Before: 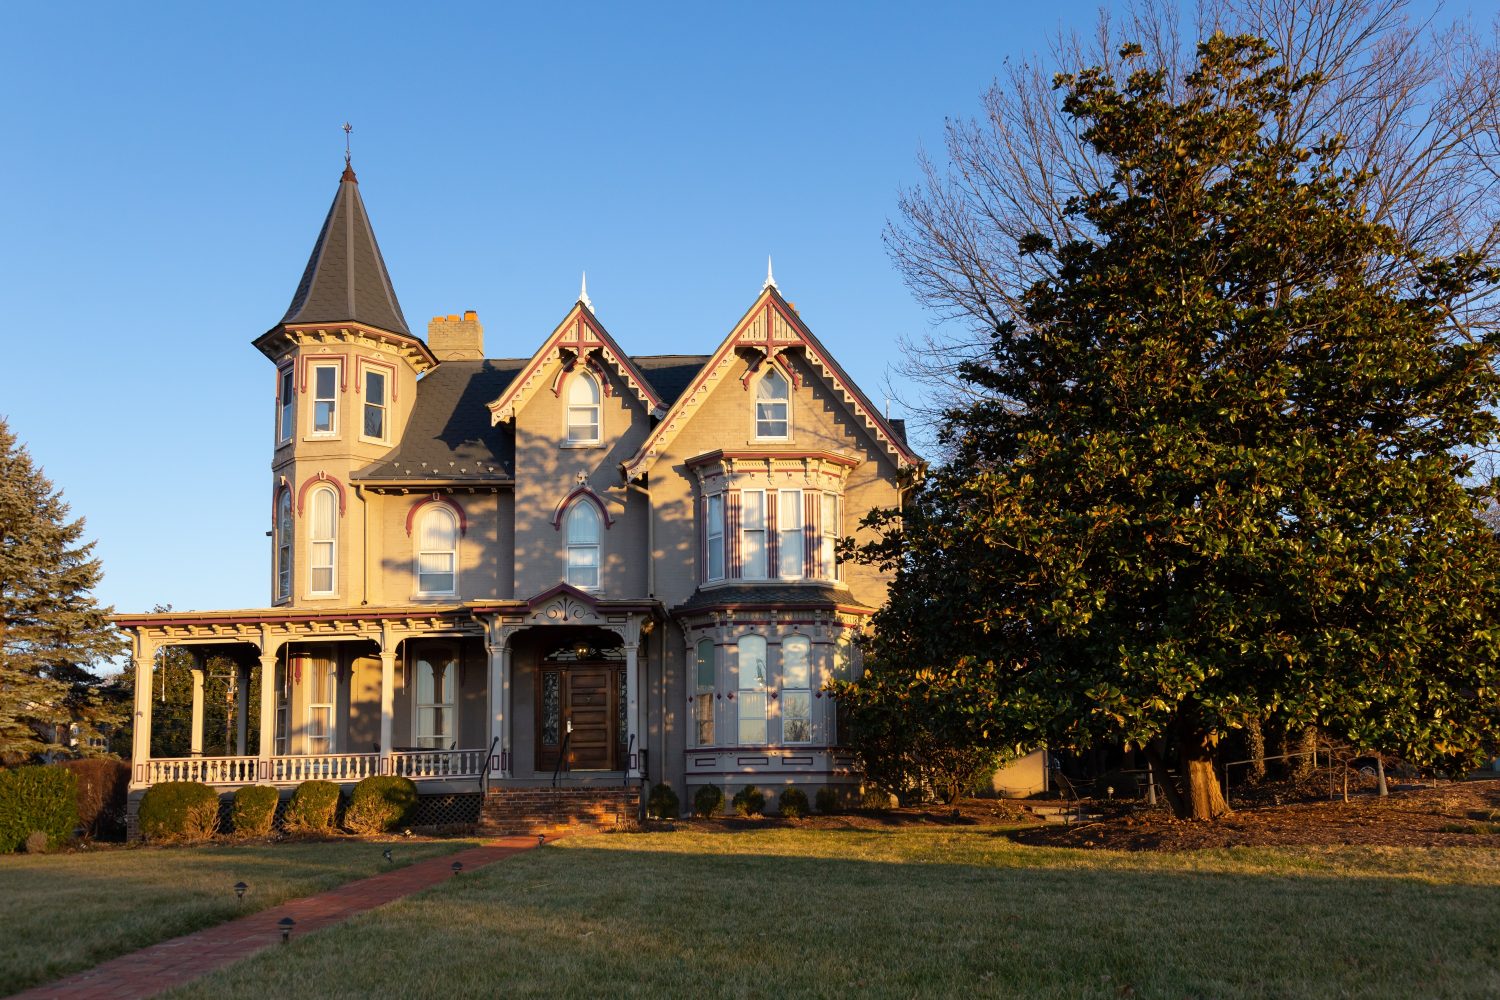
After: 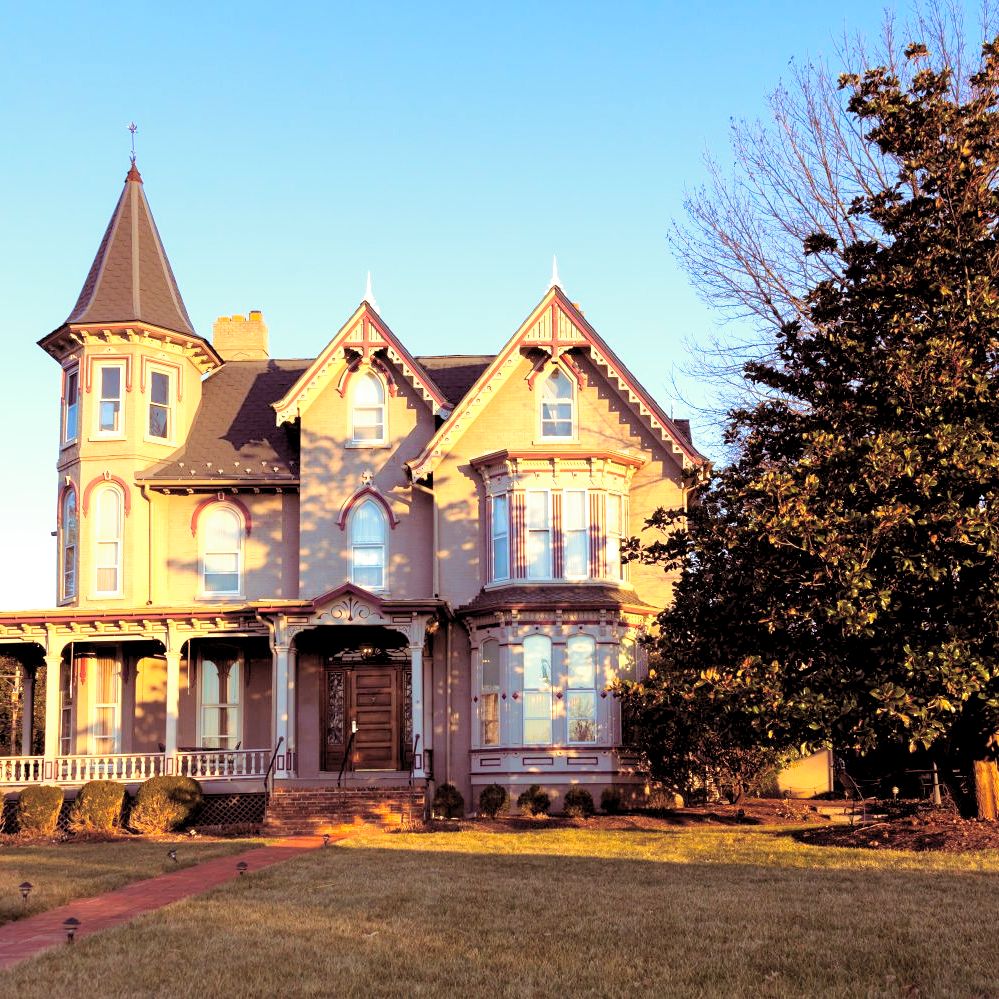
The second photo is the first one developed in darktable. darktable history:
velvia: on, module defaults
levels: levels [0.036, 0.364, 0.827]
crop and rotate: left 14.436%, right 18.898%
split-toning: on, module defaults
